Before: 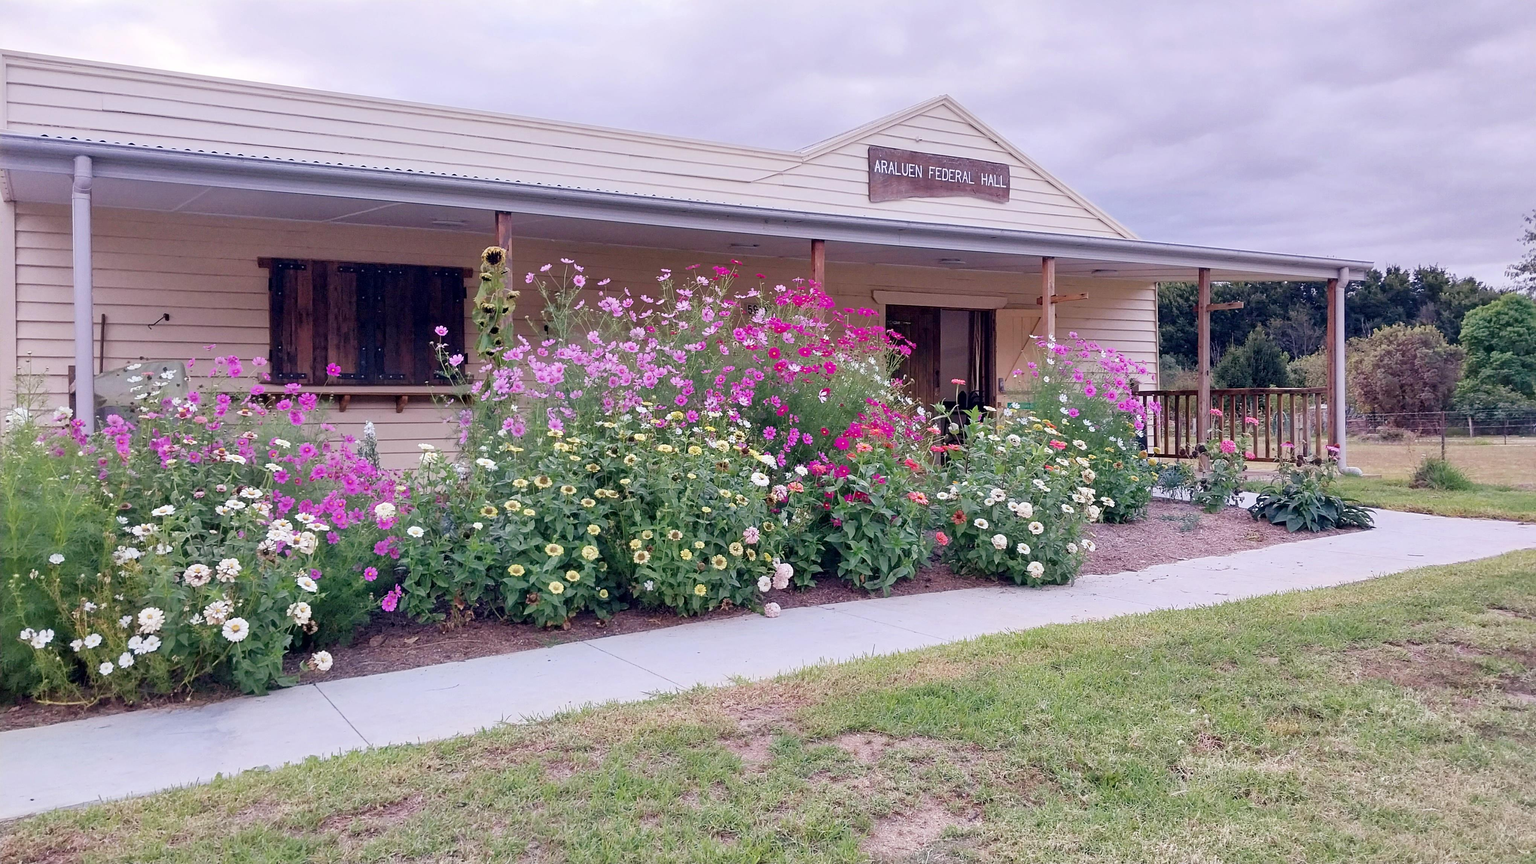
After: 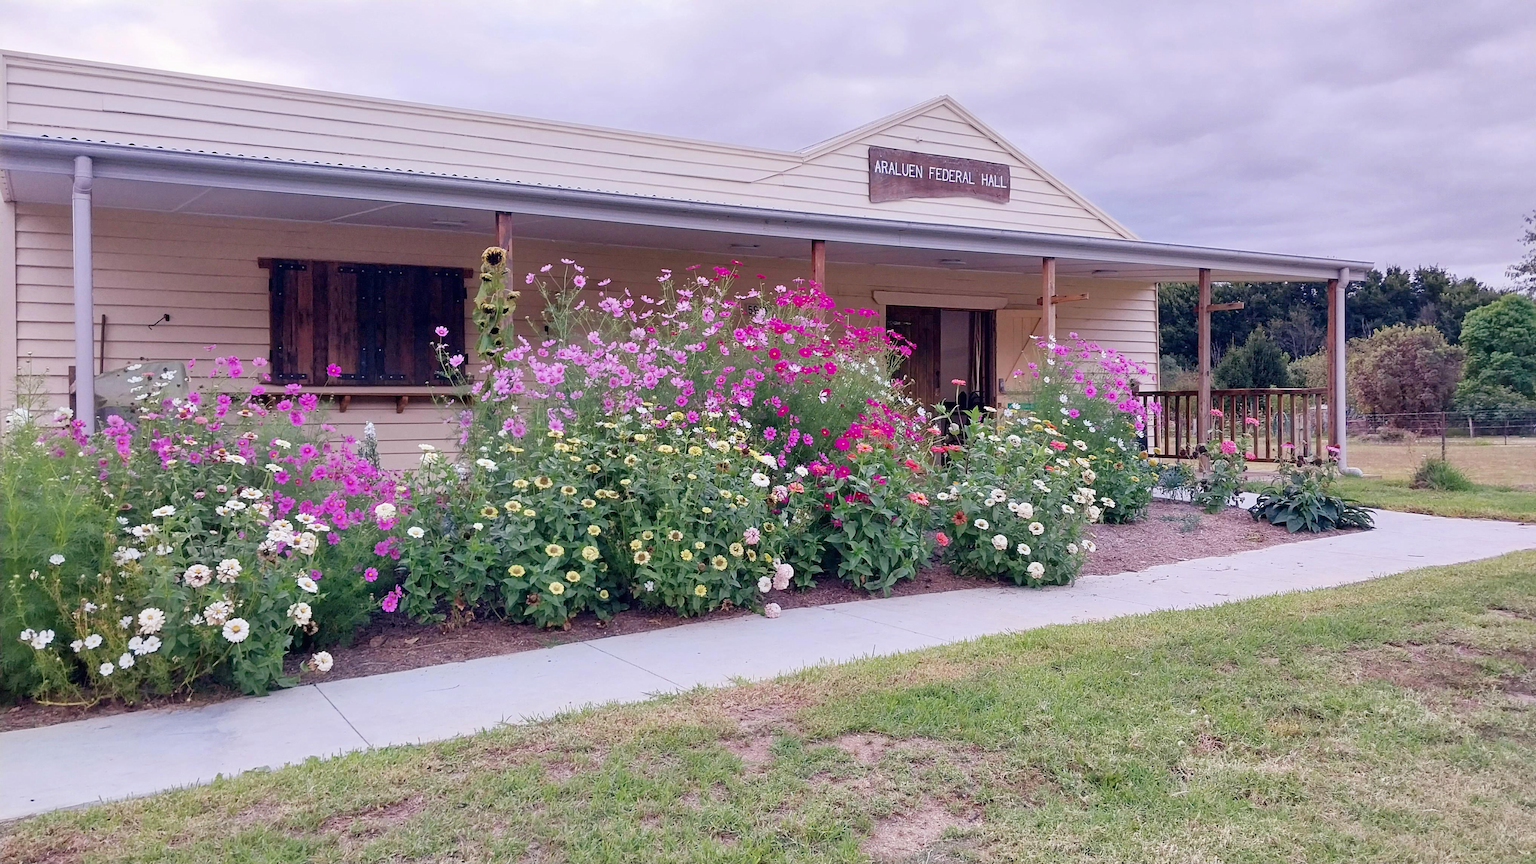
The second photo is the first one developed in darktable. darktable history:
contrast brightness saturation: contrast -0.017, brightness -0.012, saturation 0.039
